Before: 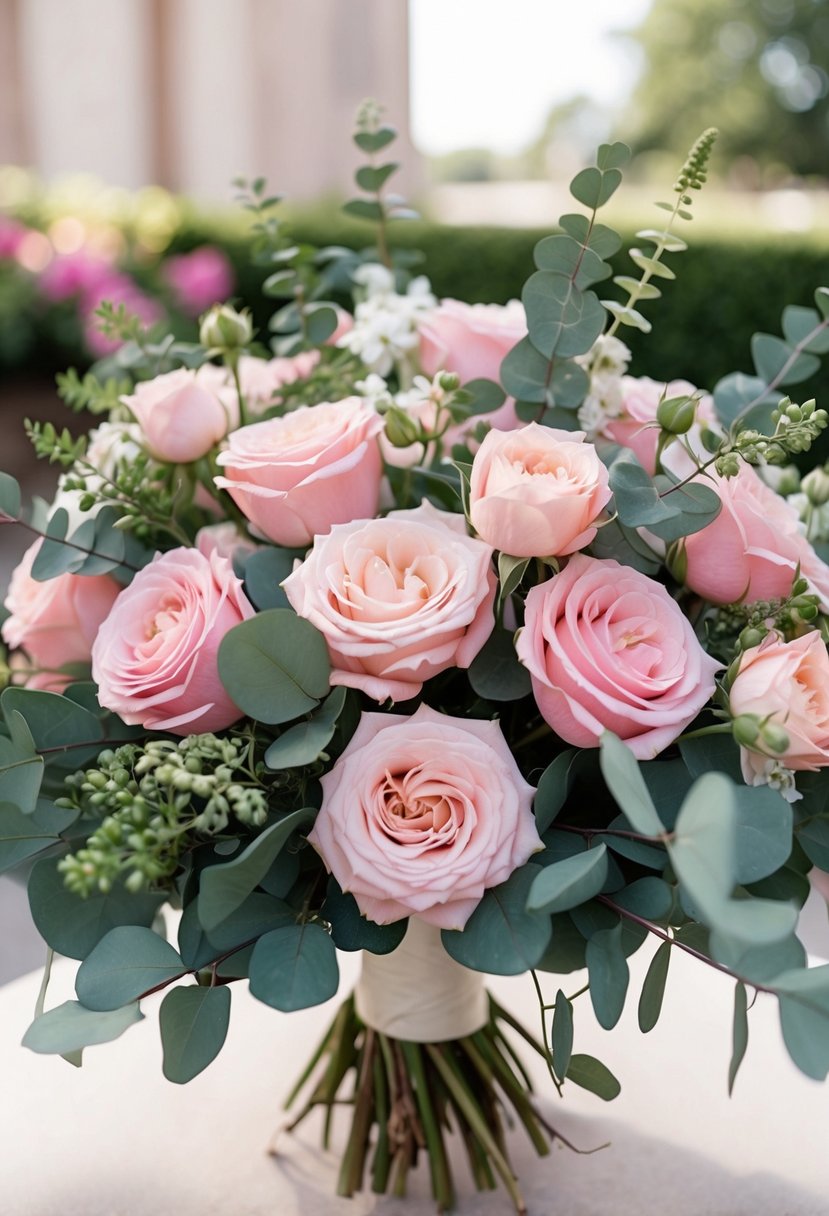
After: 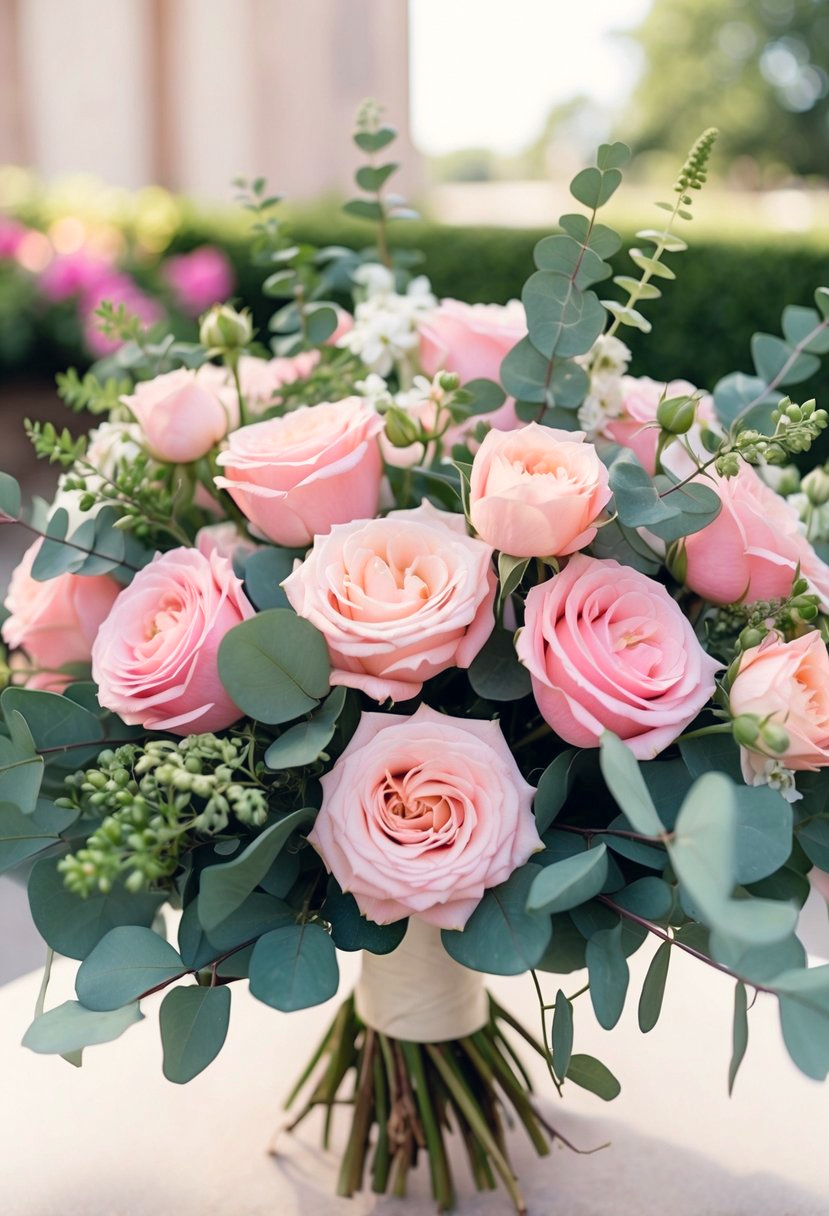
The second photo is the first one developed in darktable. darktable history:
contrast brightness saturation: contrast 0.07, brightness 0.08, saturation 0.18
color correction: highlights a* 0.207, highlights b* 2.7, shadows a* -0.874, shadows b* -4.78
